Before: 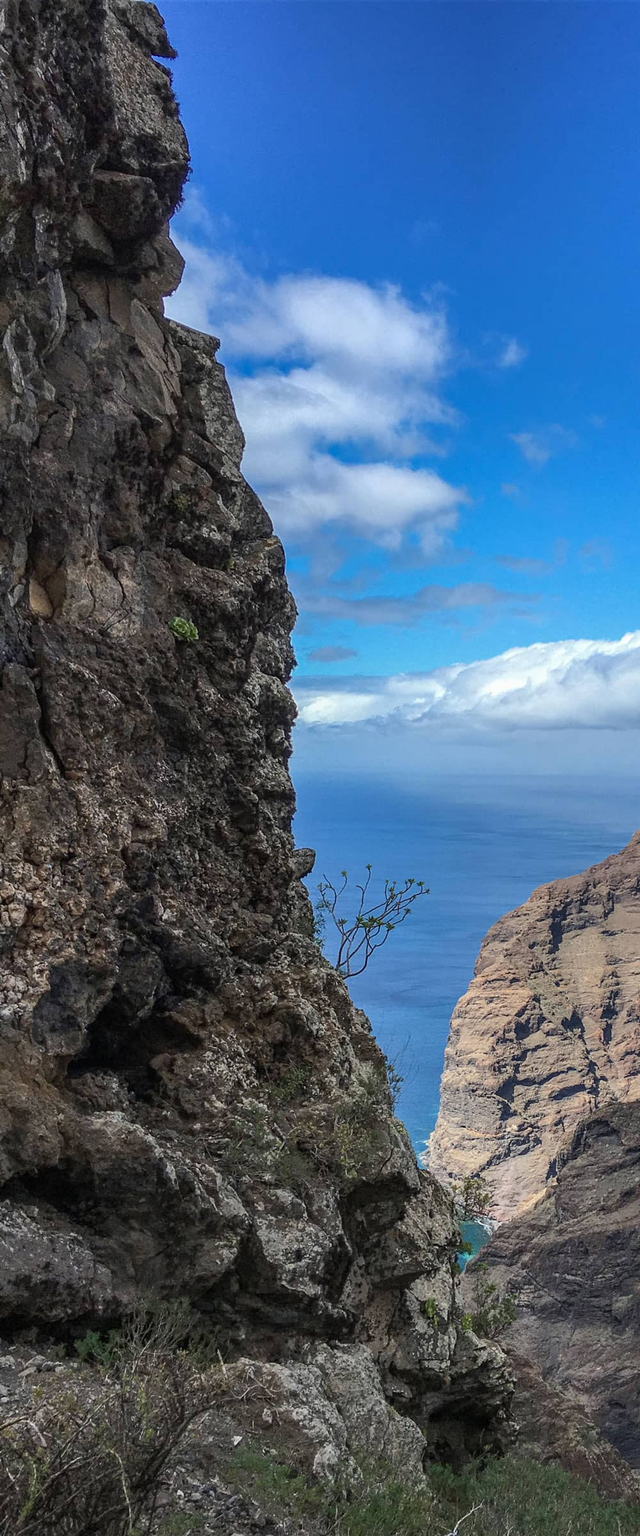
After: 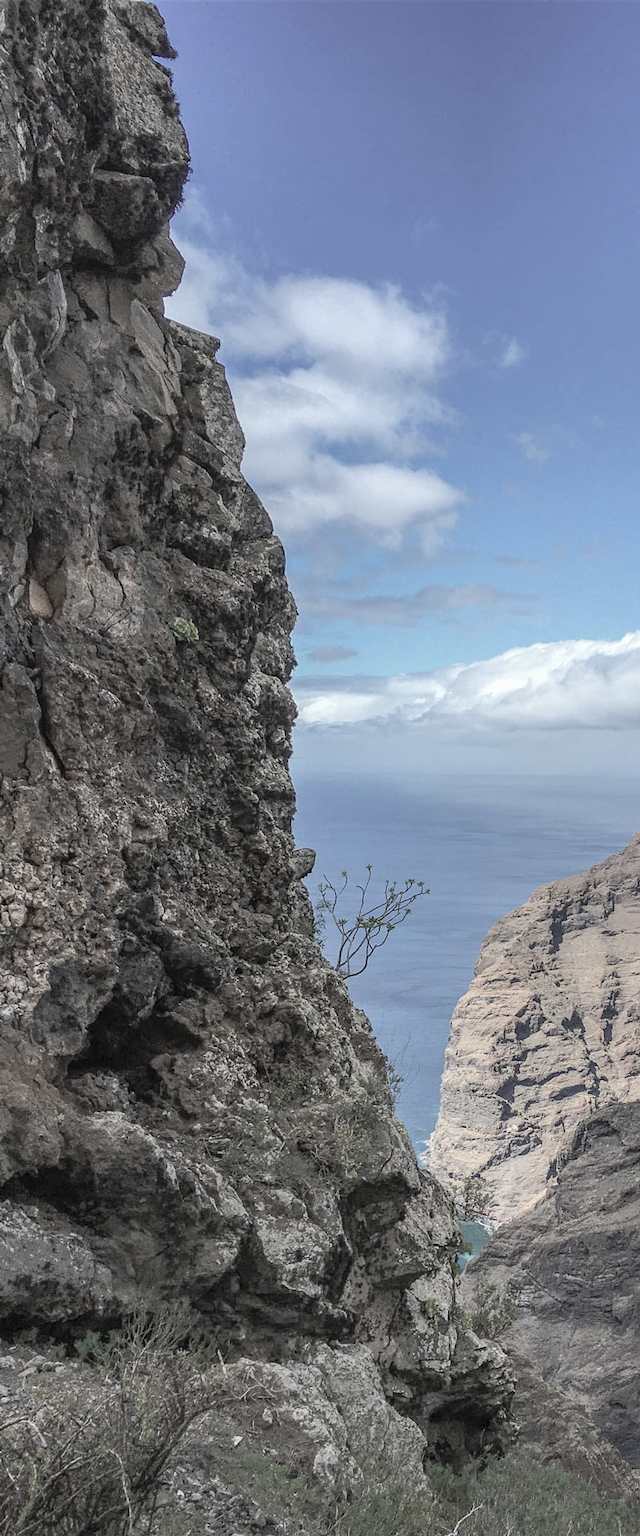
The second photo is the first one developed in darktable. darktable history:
contrast brightness saturation: brightness 0.19, saturation -0.495
